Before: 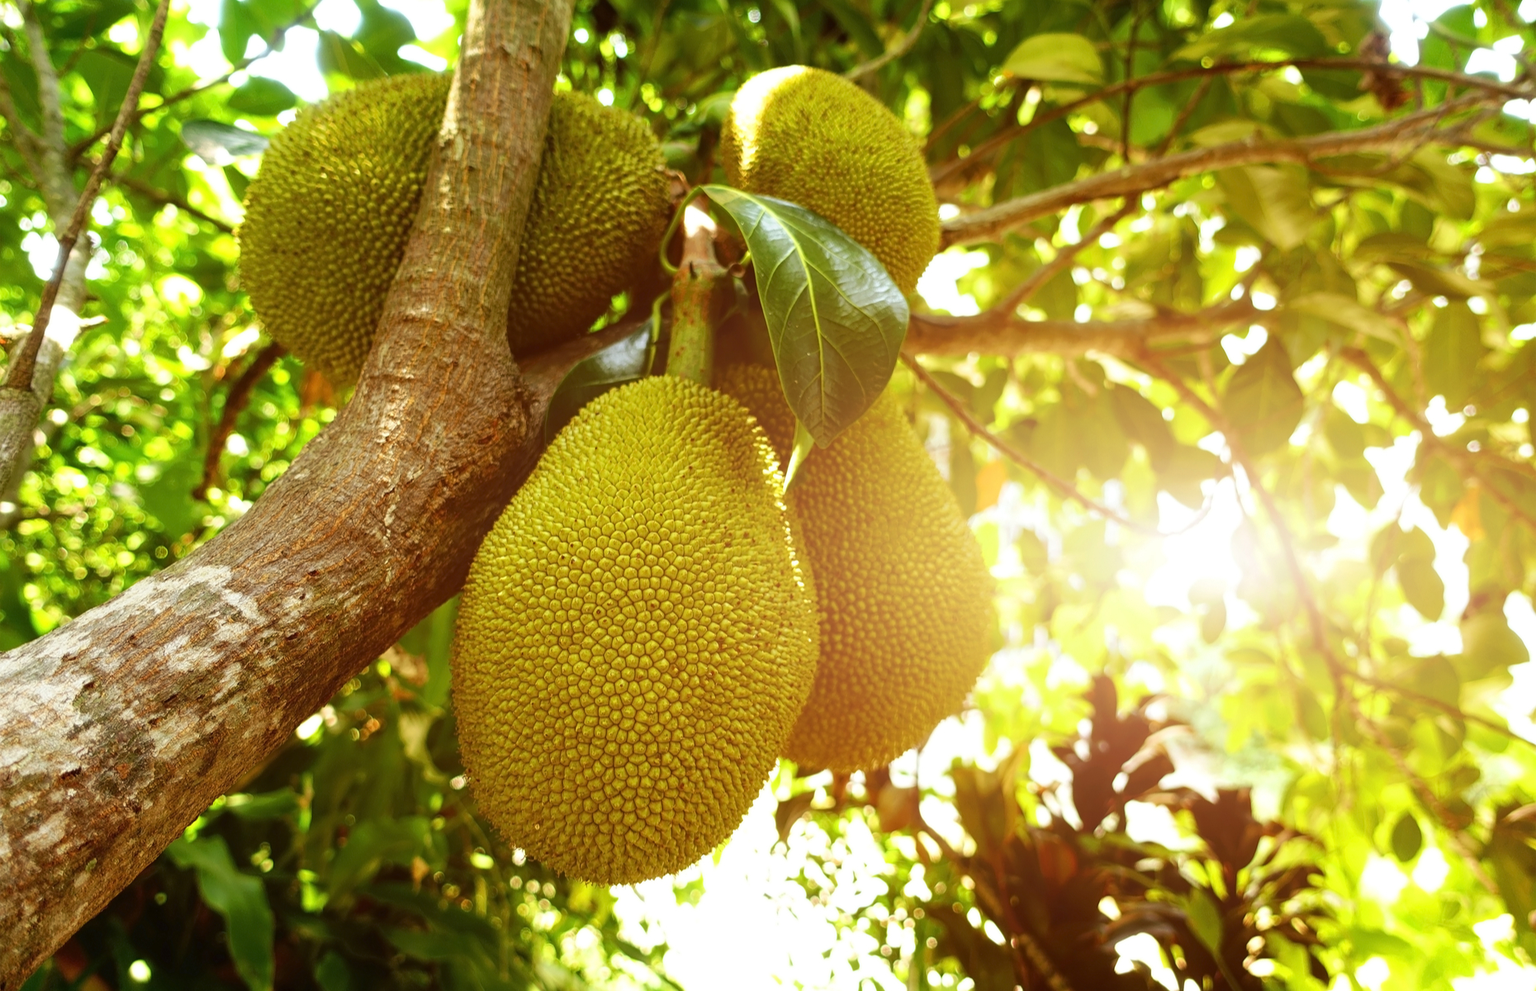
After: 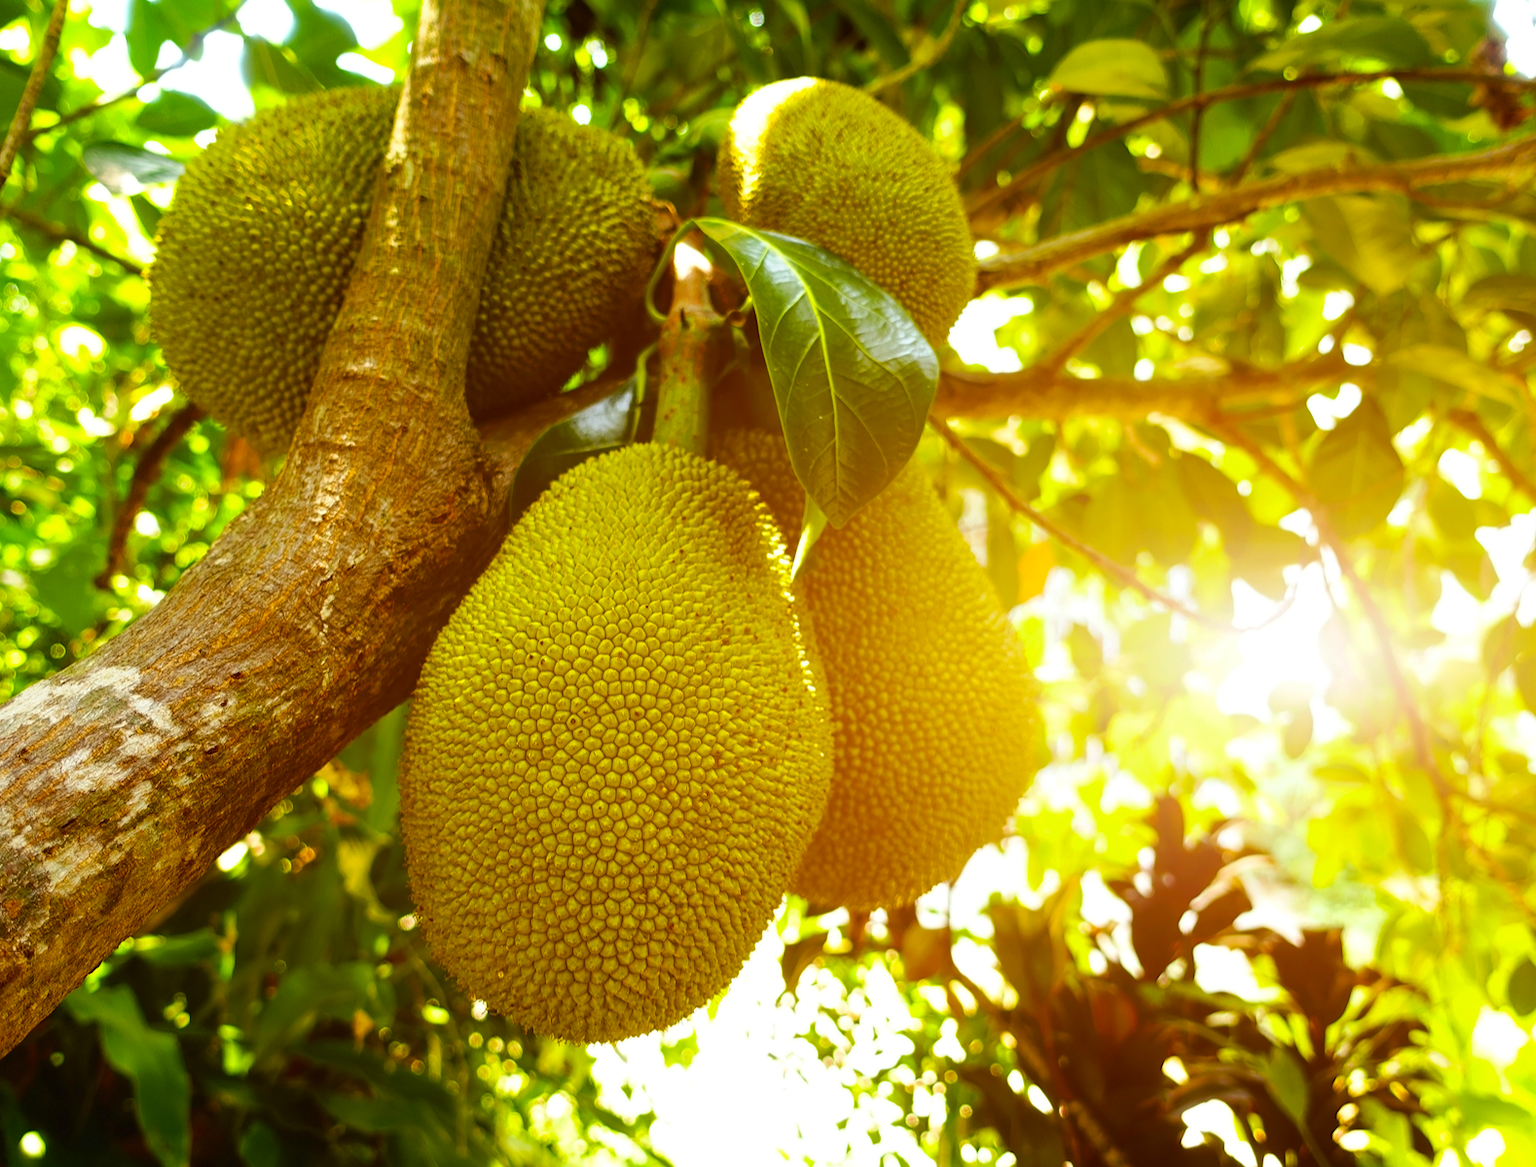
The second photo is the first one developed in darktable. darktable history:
crop: left 7.338%, right 7.807%
color balance rgb: perceptual saturation grading › global saturation 25.346%, global vibrance 20%
